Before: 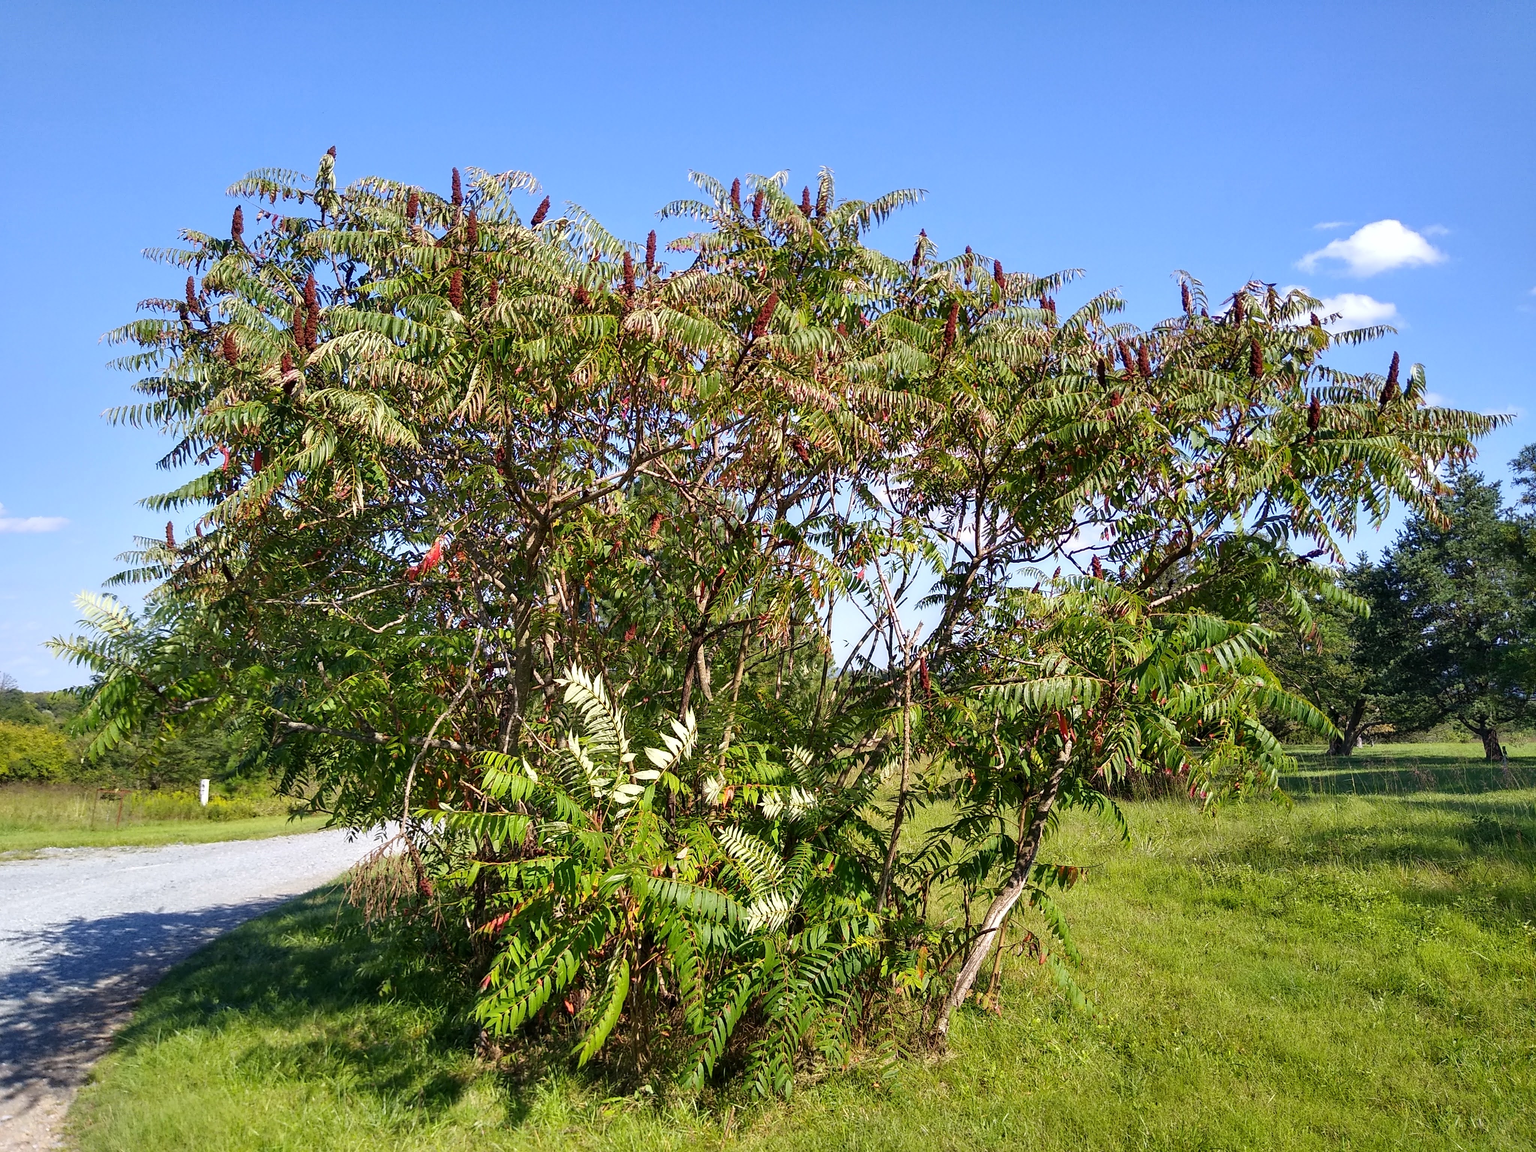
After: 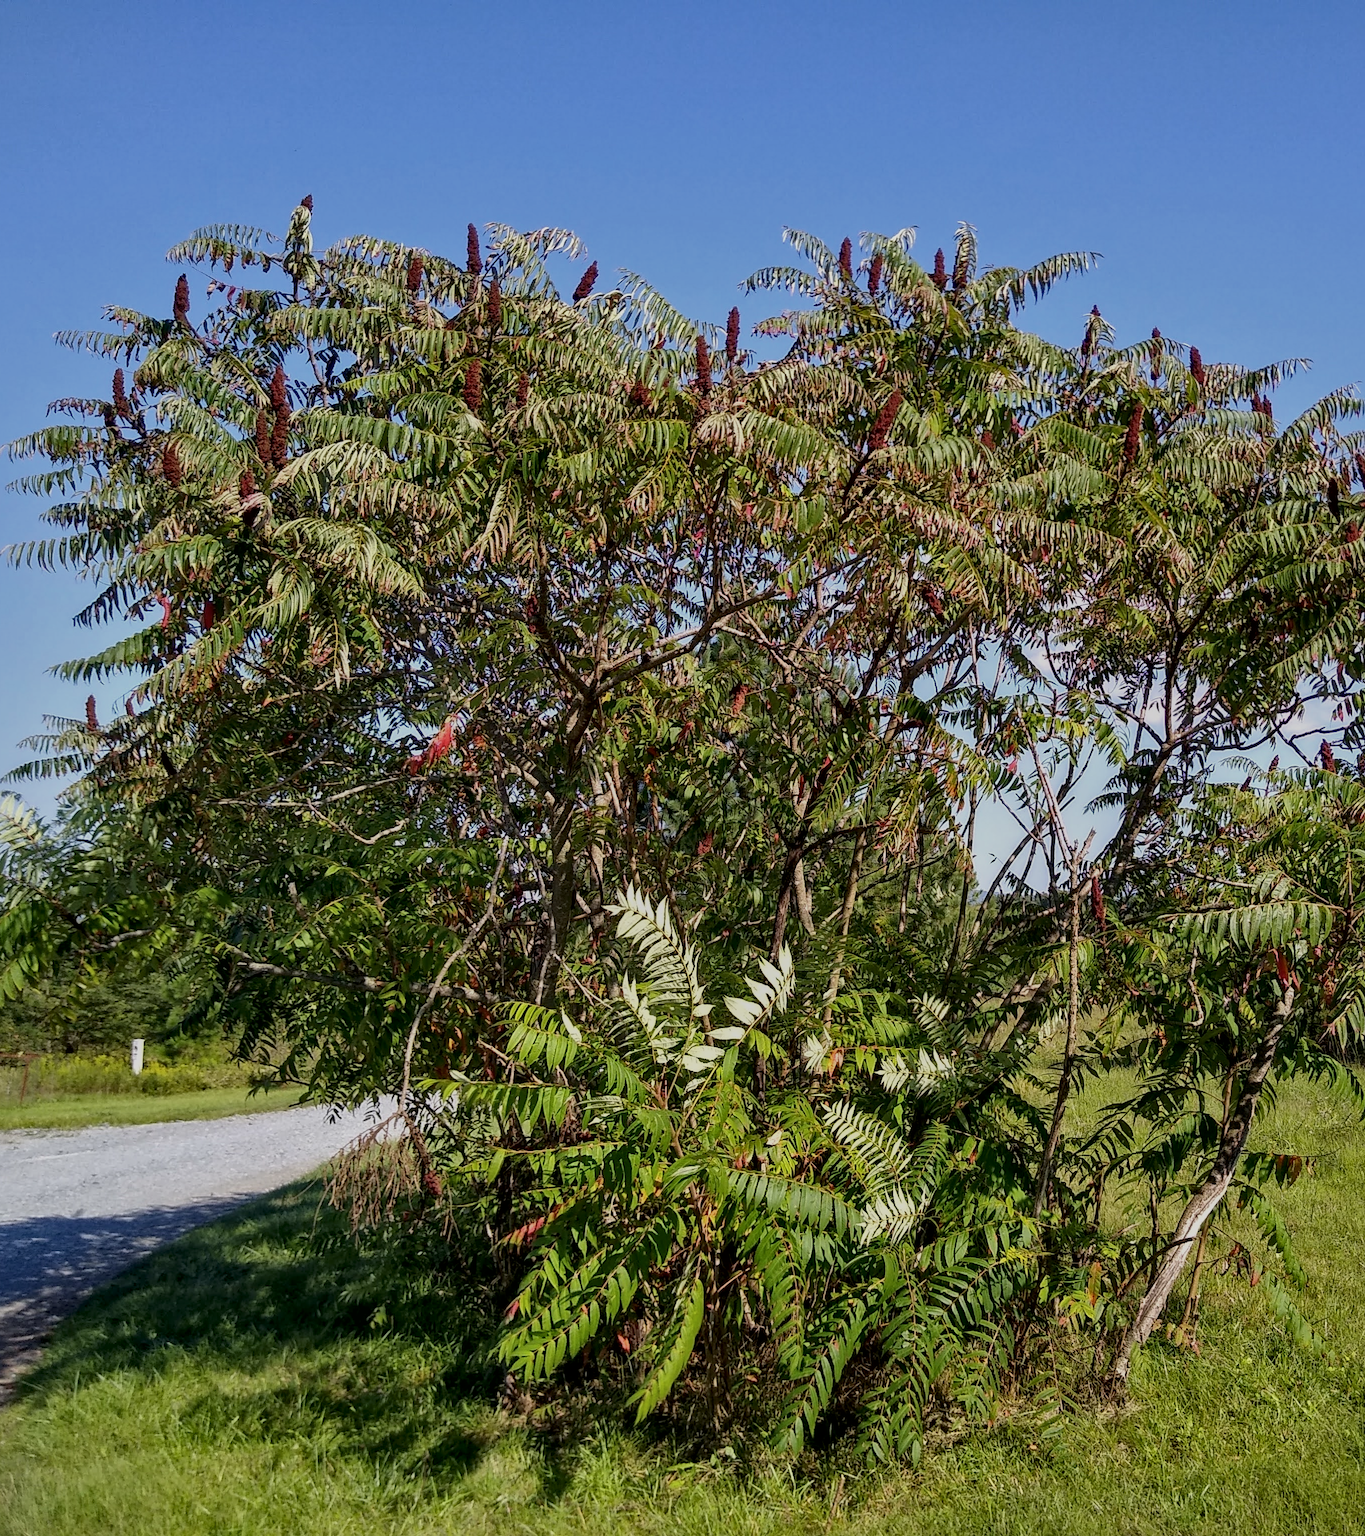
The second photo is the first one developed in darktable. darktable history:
exposure: black level correction 0, exposure -0.766 EV, compensate highlight preservation false
local contrast: mode bilateral grid, contrast 20, coarseness 50, detail 150%, midtone range 0.2
crop and rotate: left 6.617%, right 26.717%
